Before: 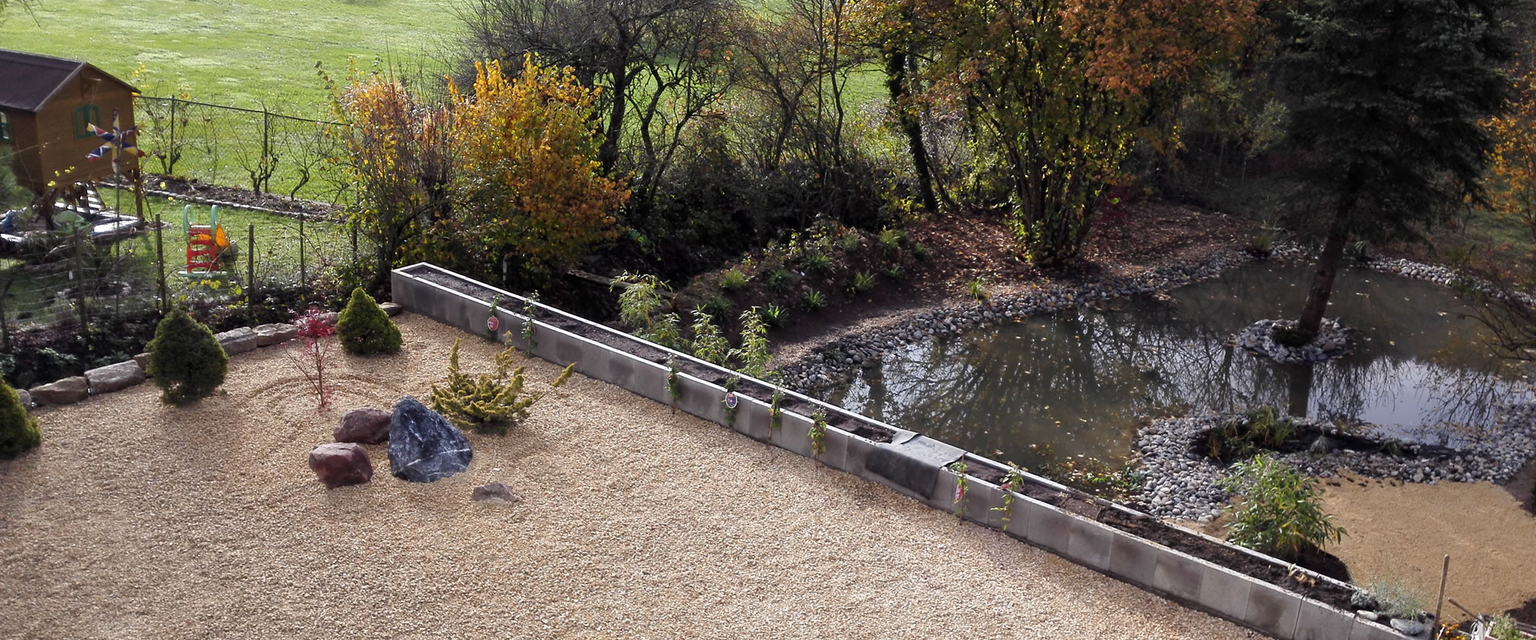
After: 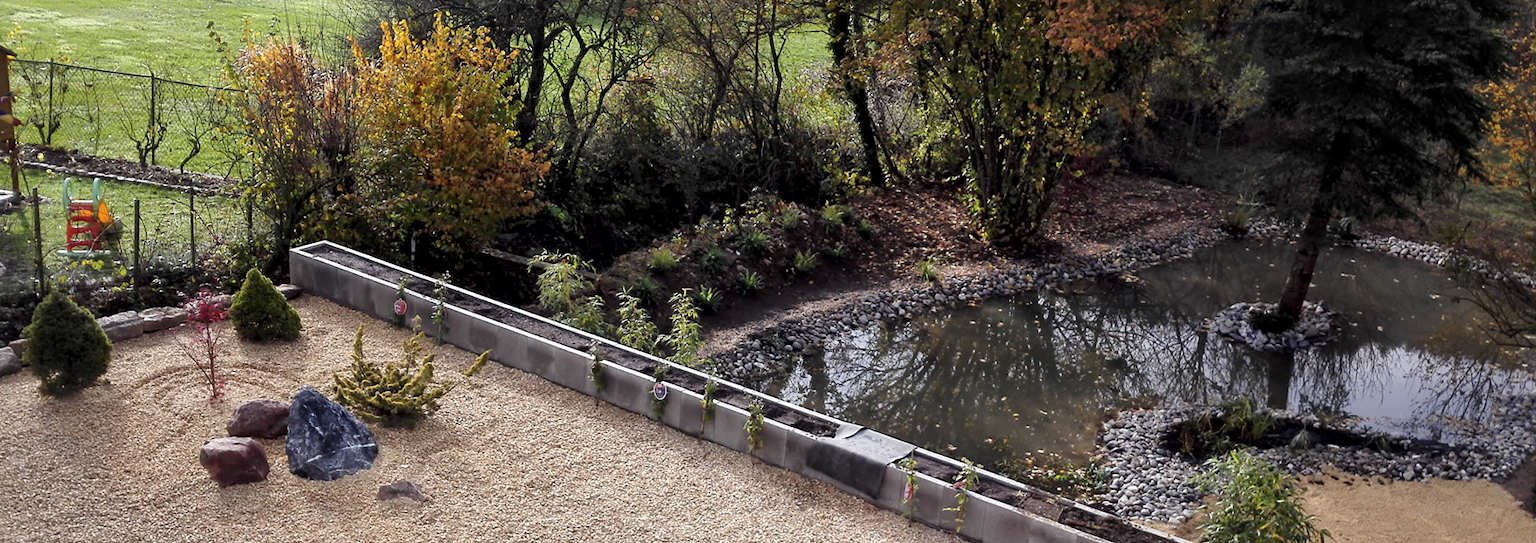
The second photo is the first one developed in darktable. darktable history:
crop: left 8.189%, top 6.592%, bottom 15.339%
local contrast: mode bilateral grid, contrast 20, coarseness 50, detail 143%, midtone range 0.2
